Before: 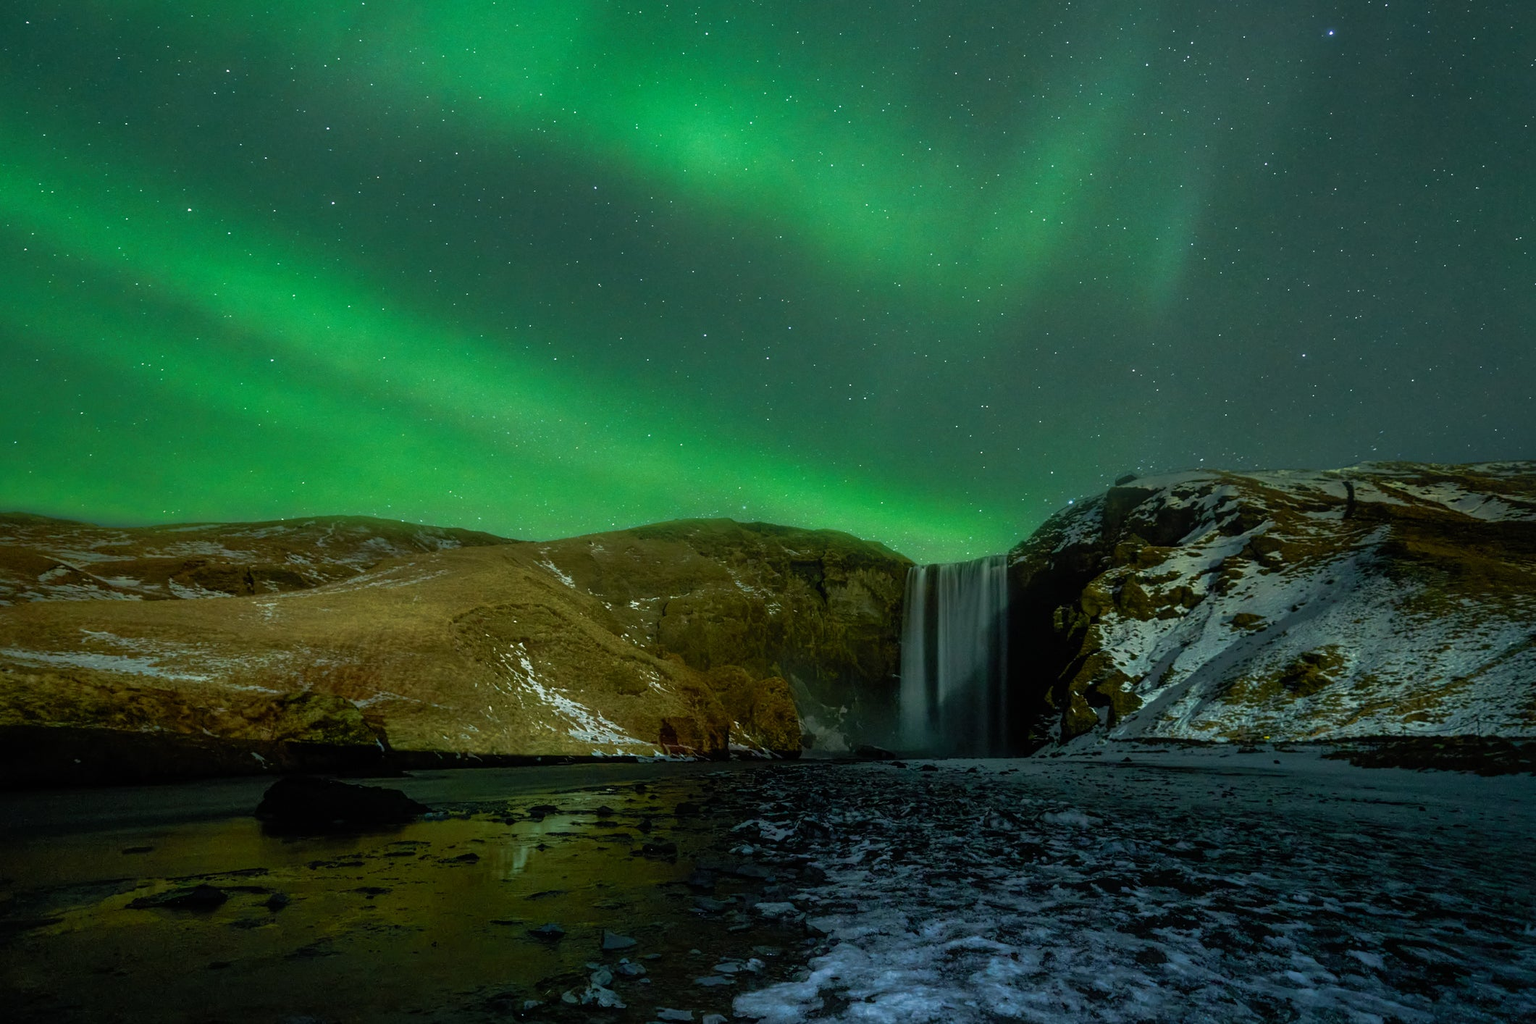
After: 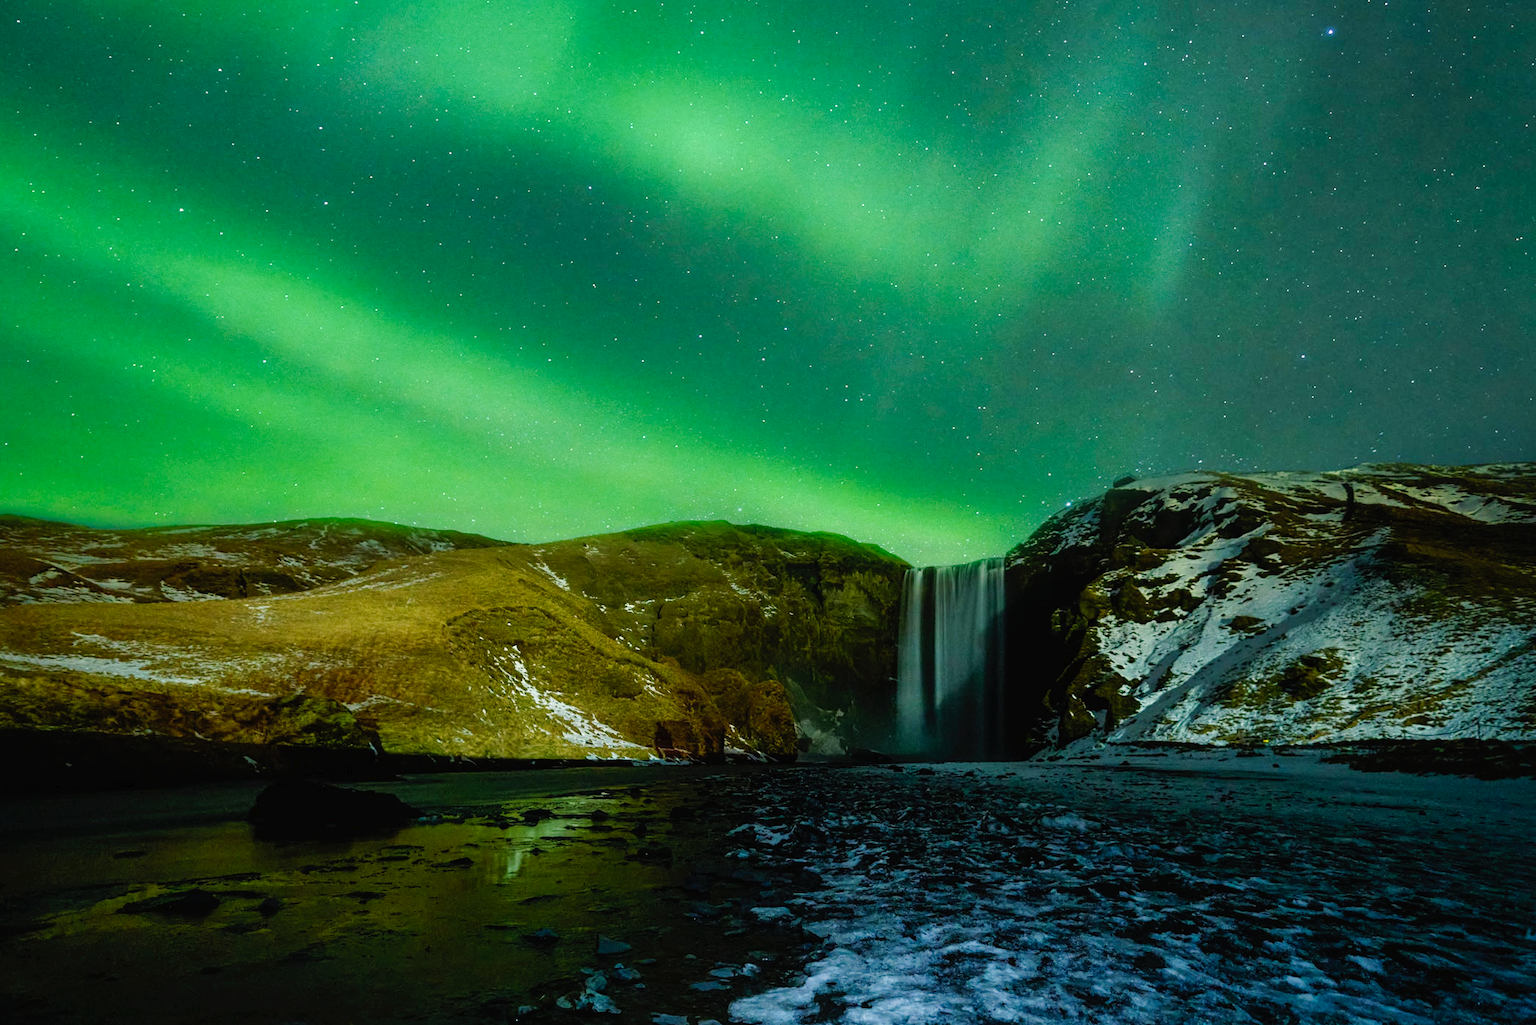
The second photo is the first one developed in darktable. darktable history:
crop and rotate: left 0.614%, top 0.179%, bottom 0.309%
tone curve: curves: ch0 [(0, 0) (0.003, 0.014) (0.011, 0.017) (0.025, 0.023) (0.044, 0.035) (0.069, 0.04) (0.1, 0.062) (0.136, 0.099) (0.177, 0.152) (0.224, 0.214) (0.277, 0.291) (0.335, 0.383) (0.399, 0.487) (0.468, 0.581) (0.543, 0.662) (0.623, 0.738) (0.709, 0.802) (0.801, 0.871) (0.898, 0.936) (1, 1)], preserve colors none
exposure: exposure 0.2 EV, compensate highlight preservation false
